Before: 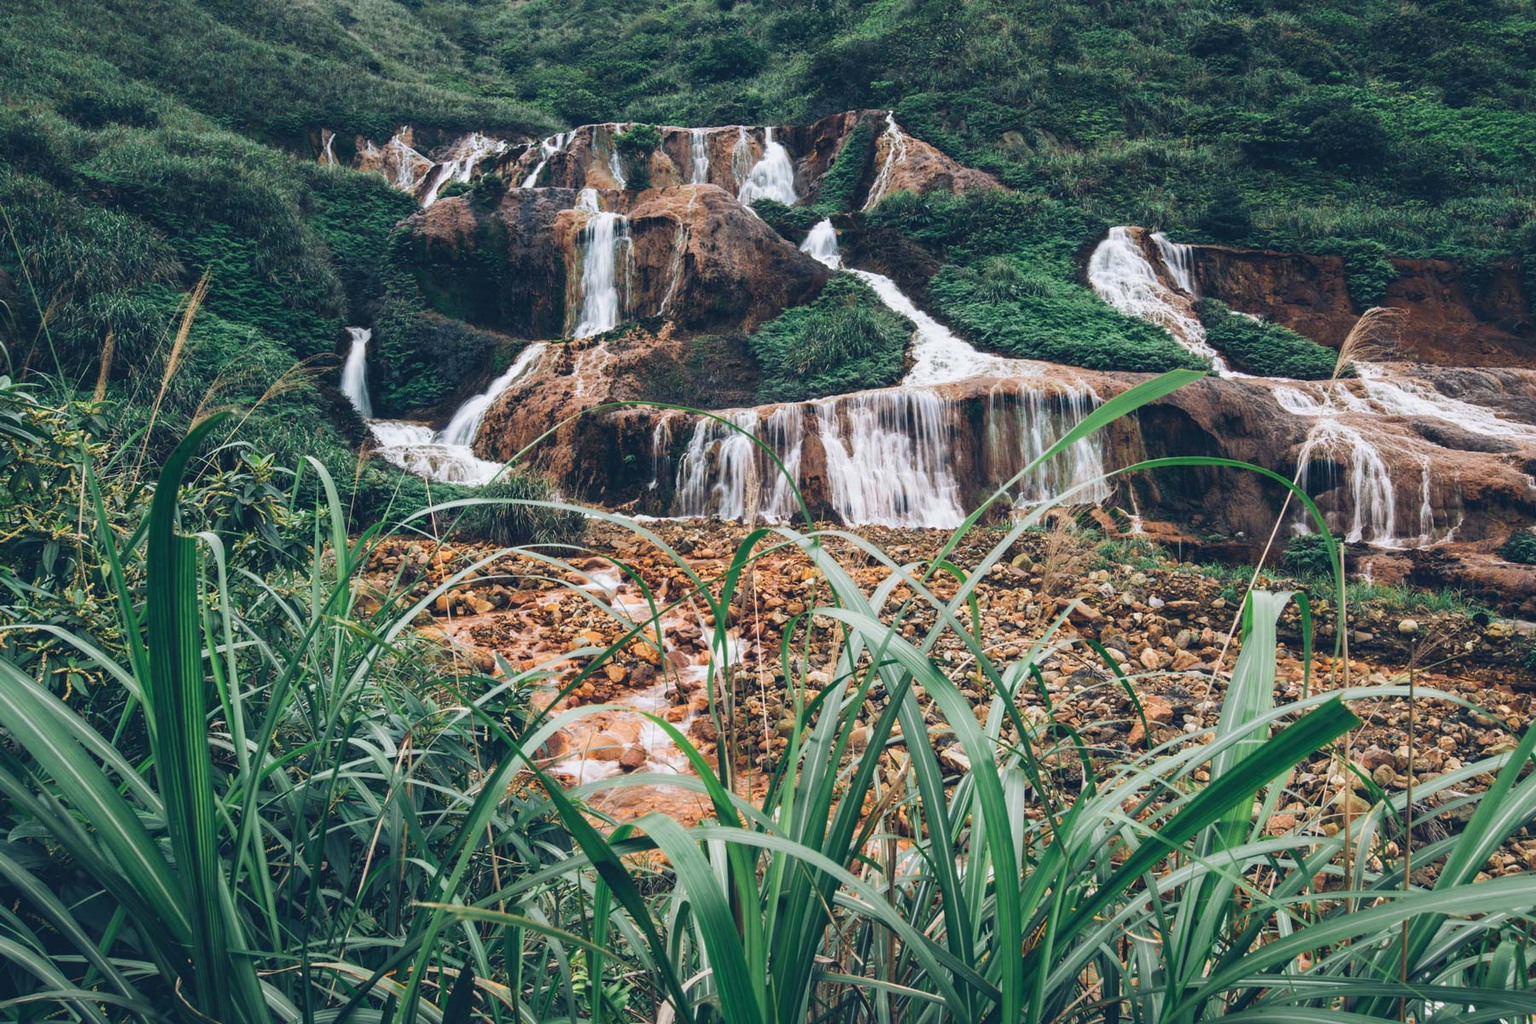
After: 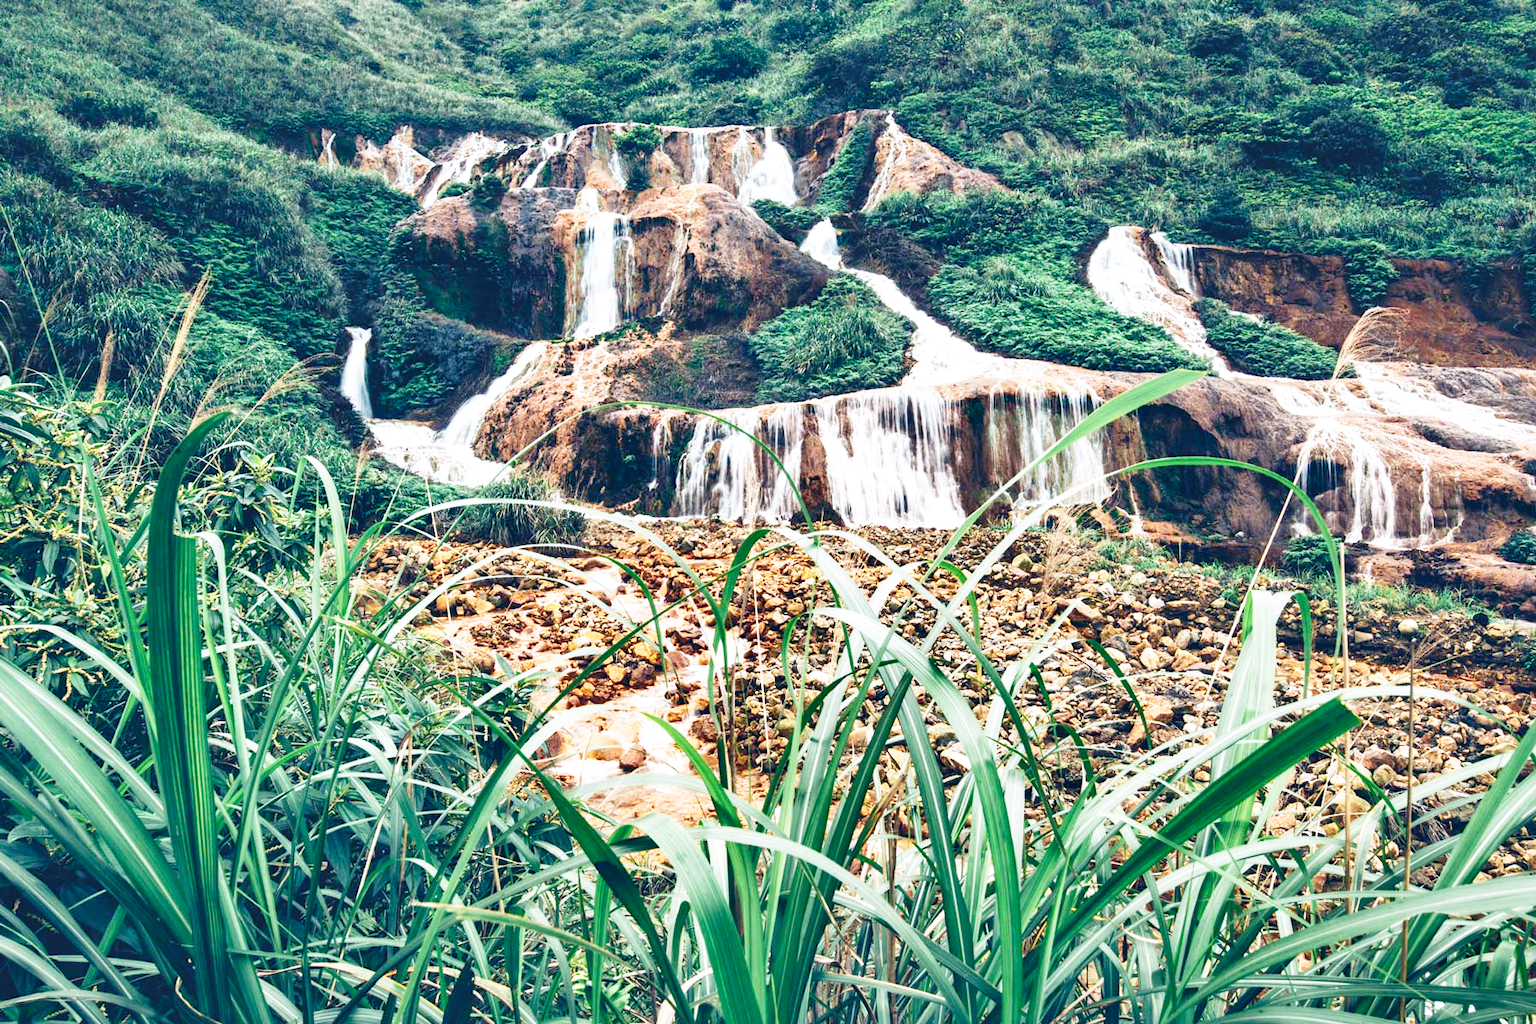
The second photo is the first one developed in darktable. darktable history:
base curve: curves: ch0 [(0, 0) (0.028, 0.03) (0.105, 0.232) (0.387, 0.748) (0.754, 0.968) (1, 1)], fusion 1, exposure shift 0.576, preserve colors none
shadows and highlights: radius 108.52, shadows 44.07, highlights -67.8, low approximation 0.01, soften with gaussian
exposure: exposure 0.2 EV, compensate highlight preservation false
